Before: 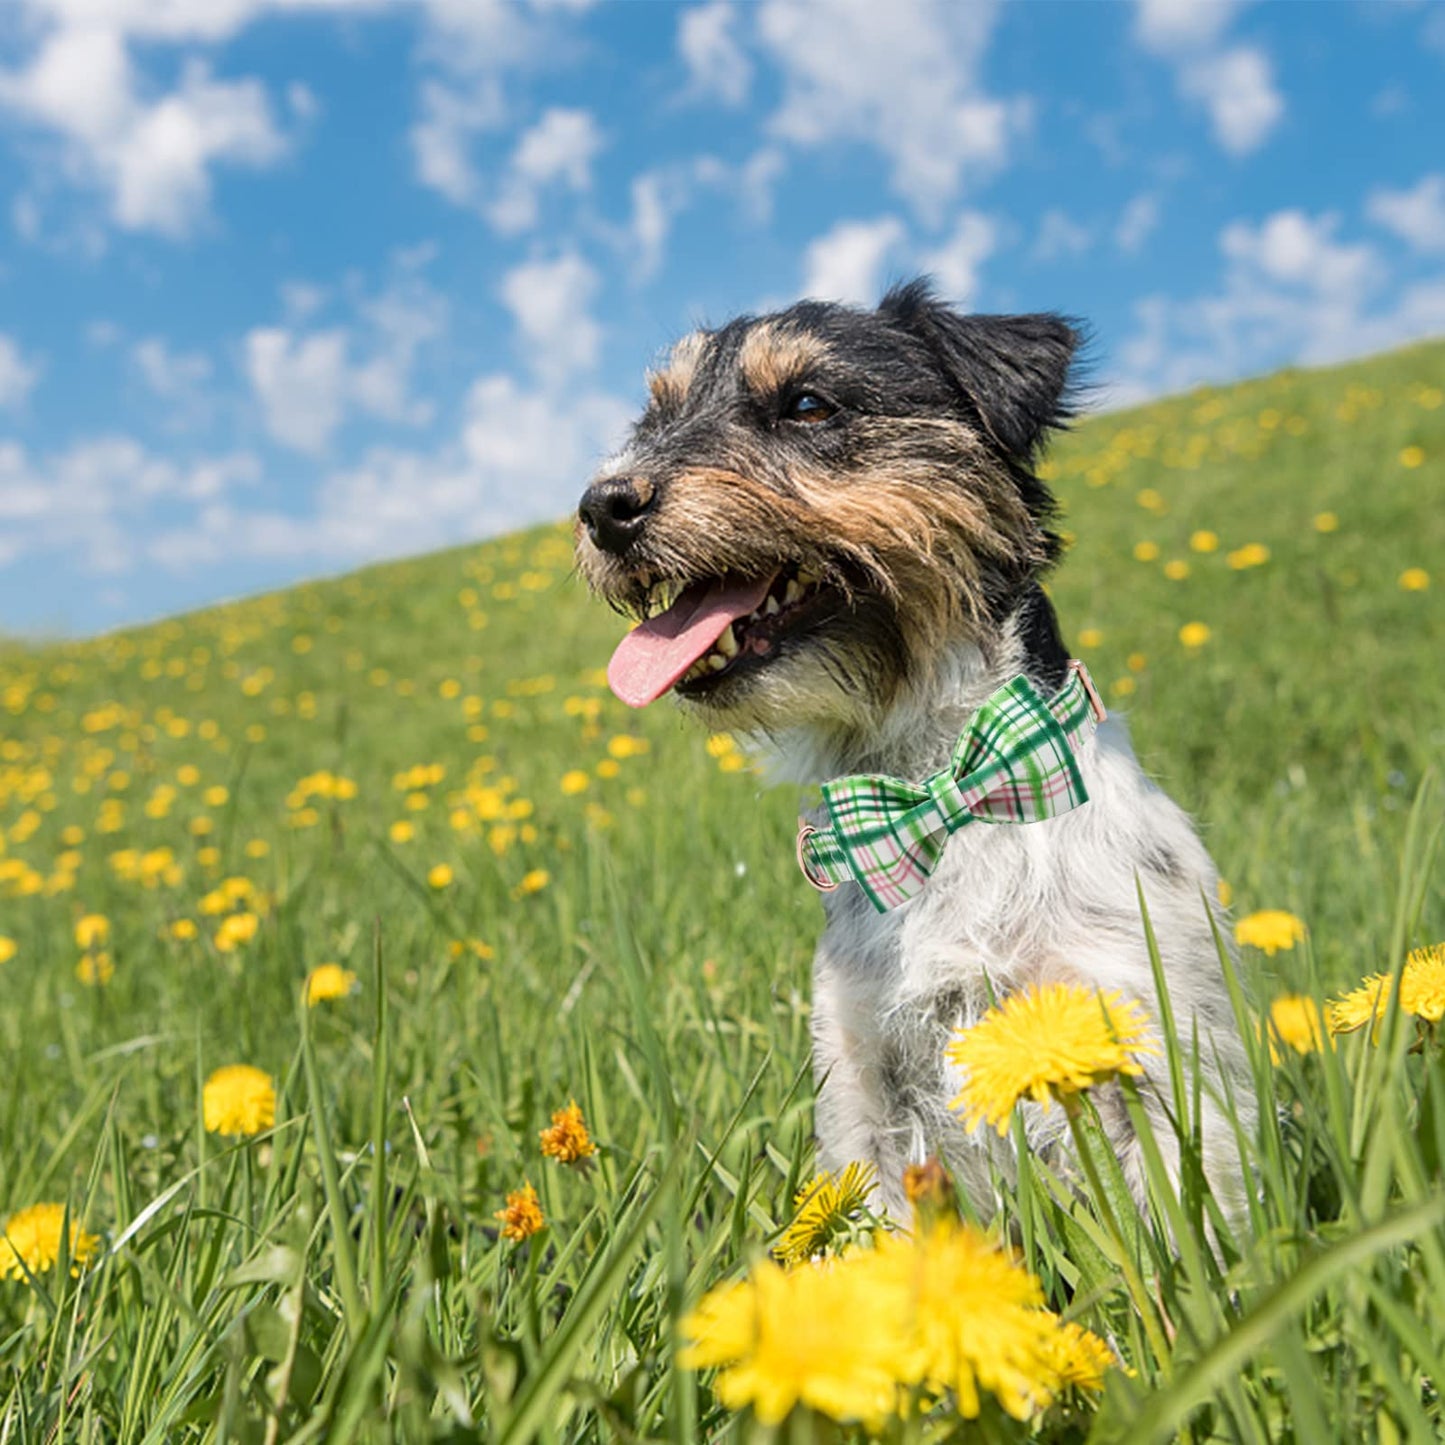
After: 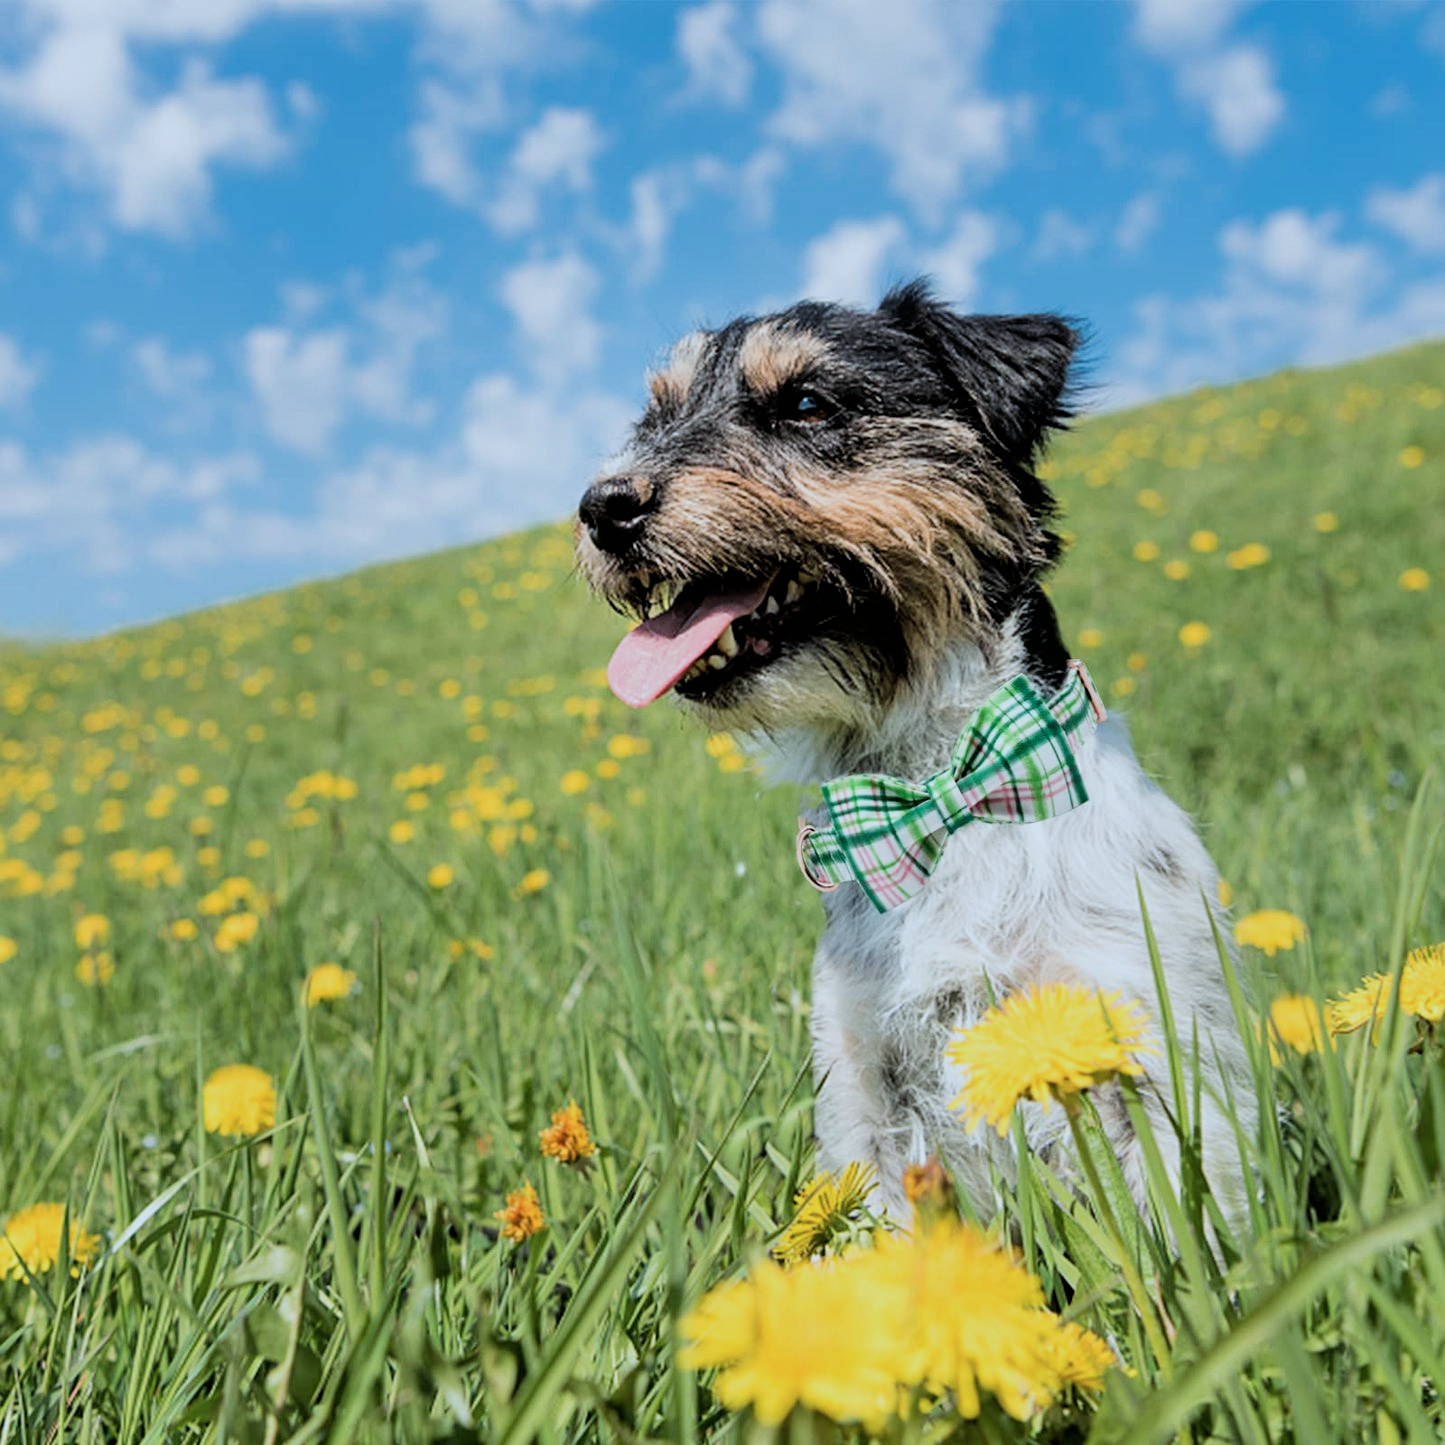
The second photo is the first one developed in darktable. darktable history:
color correction: highlights a* -4.18, highlights b* -10.81
filmic rgb: black relative exposure -5 EV, hardness 2.88, contrast 1.2
